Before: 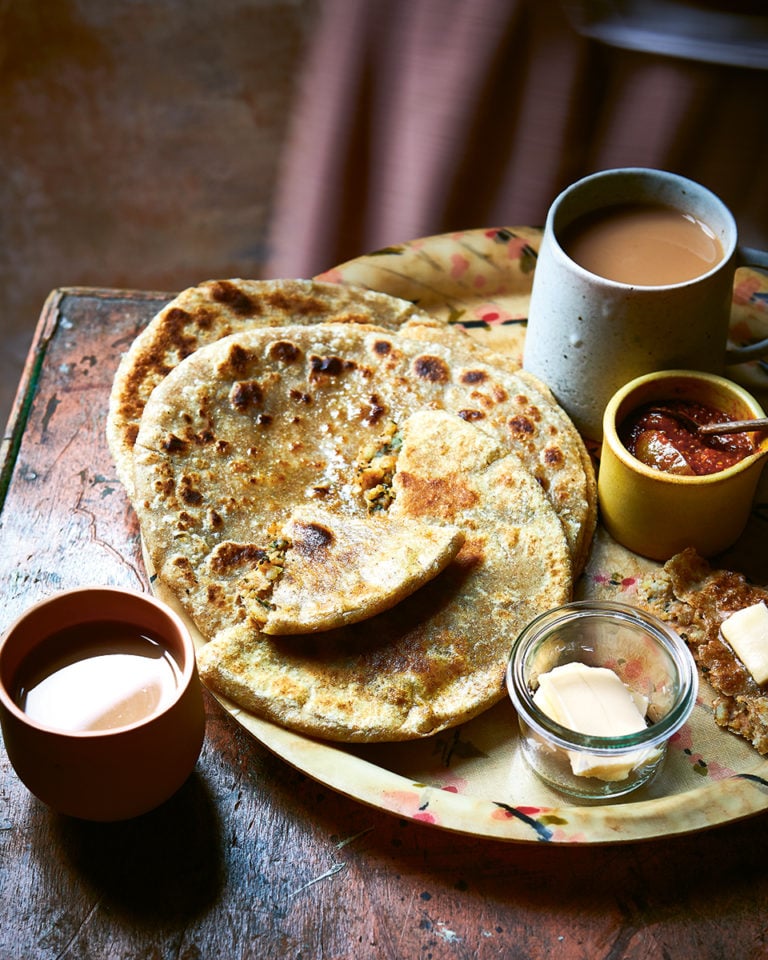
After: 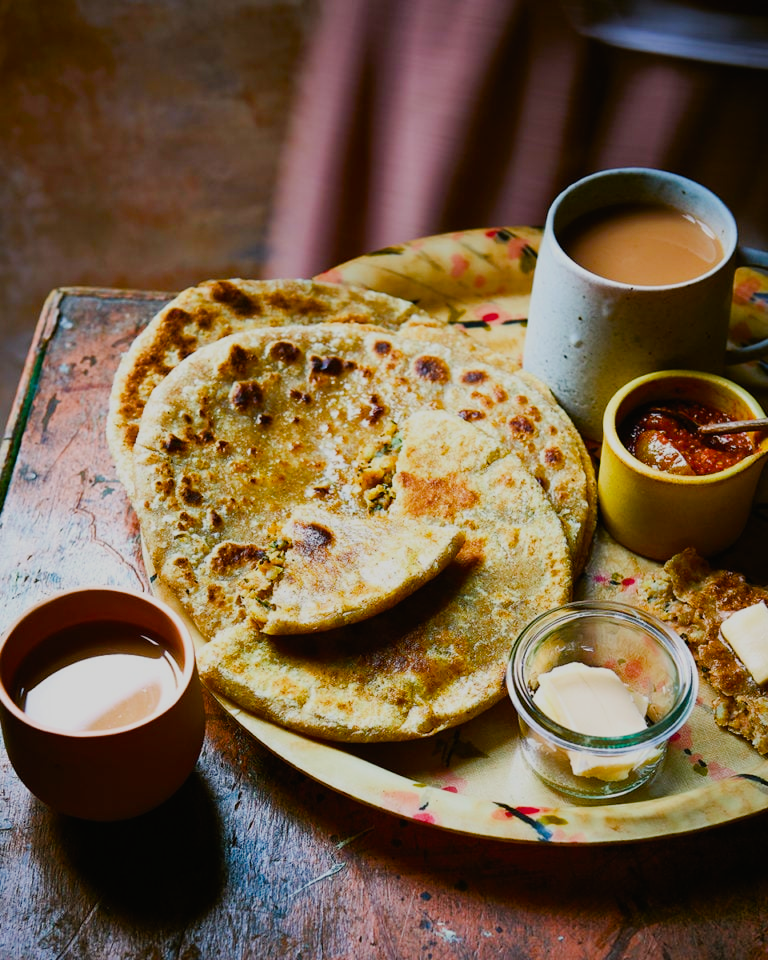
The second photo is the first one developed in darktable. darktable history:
filmic rgb: black relative exposure -7.65 EV, white relative exposure 4.56 EV, hardness 3.61, contrast 0.988
color balance rgb: global offset › luminance 0.471%, global offset › hue 58.06°, perceptual saturation grading › global saturation 20%, perceptual saturation grading › highlights -13.928%, perceptual saturation grading › shadows 49.302%, global vibrance 20.254%
exposure: exposure -0.028 EV, compensate highlight preservation false
